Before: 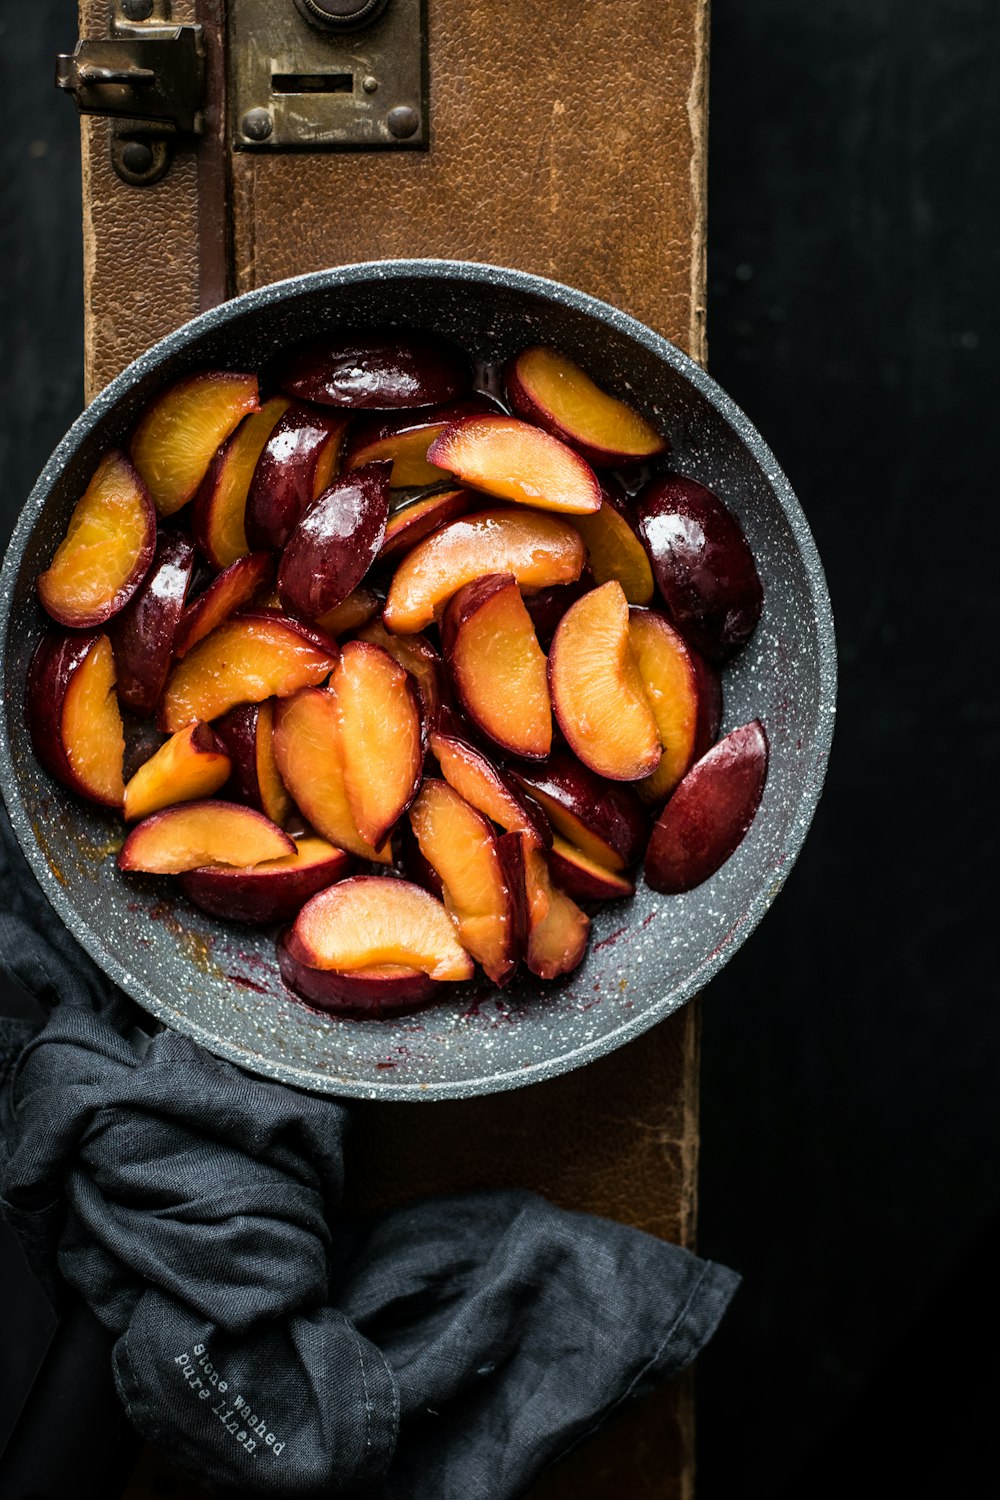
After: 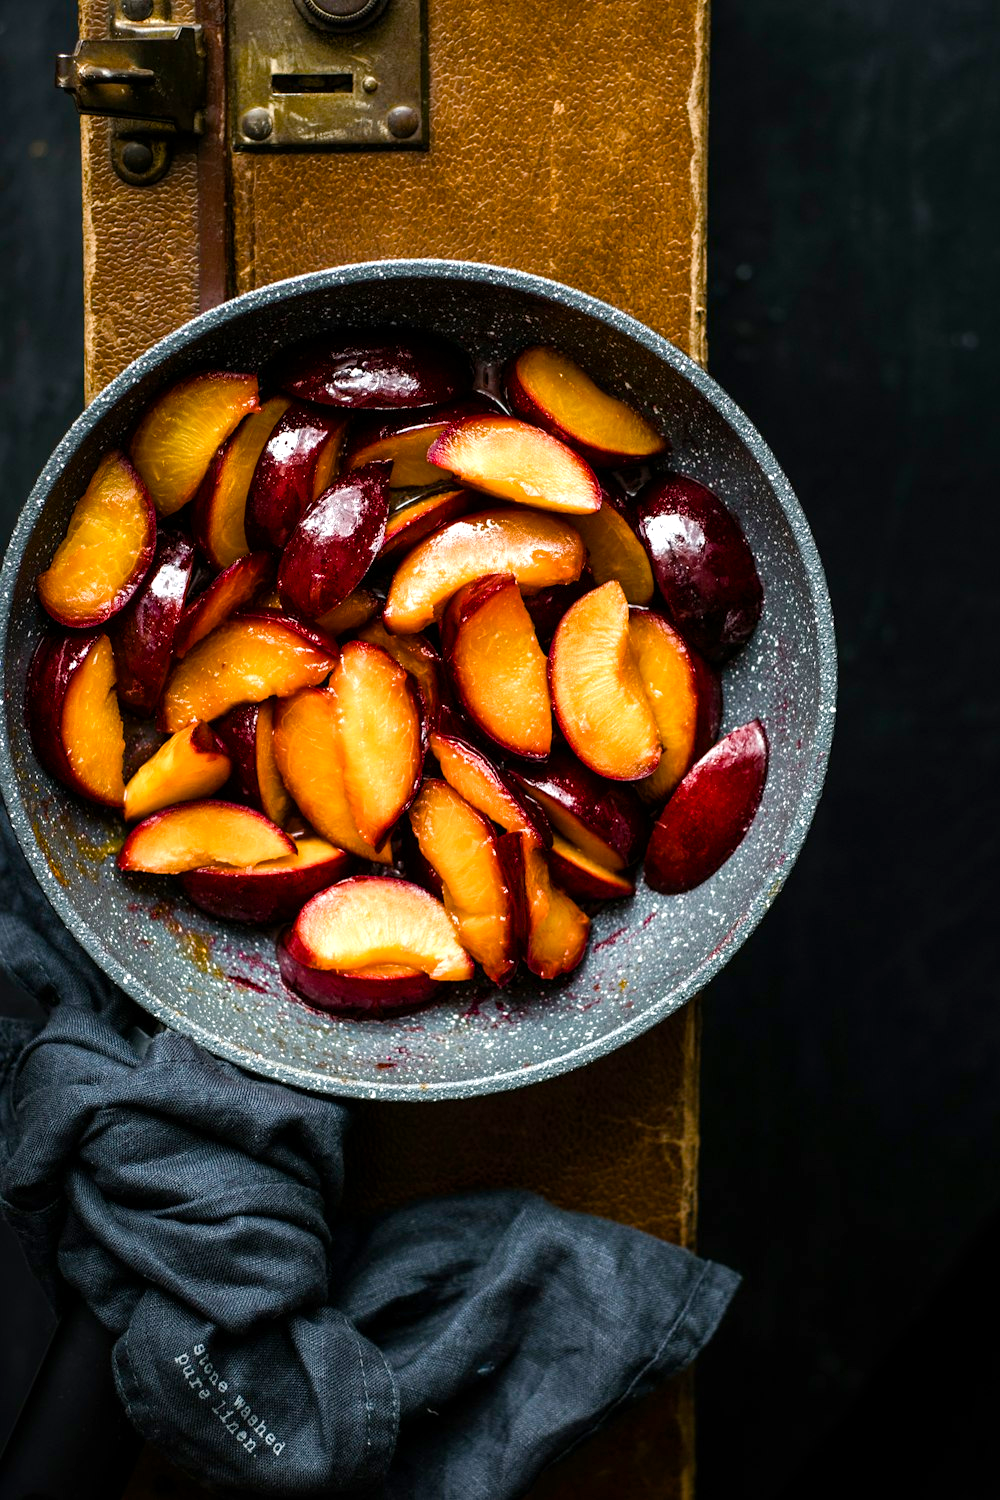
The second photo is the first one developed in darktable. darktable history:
color balance rgb: power › hue 314.3°, highlights gain › chroma 0.275%, highlights gain › hue 330.22°, linear chroma grading › global chroma 13.304%, perceptual saturation grading › global saturation 0.162%, perceptual saturation grading › highlights -17.16%, perceptual saturation grading › mid-tones 32.845%, perceptual saturation grading › shadows 50.337%, perceptual brilliance grading › global brilliance 10.681%
